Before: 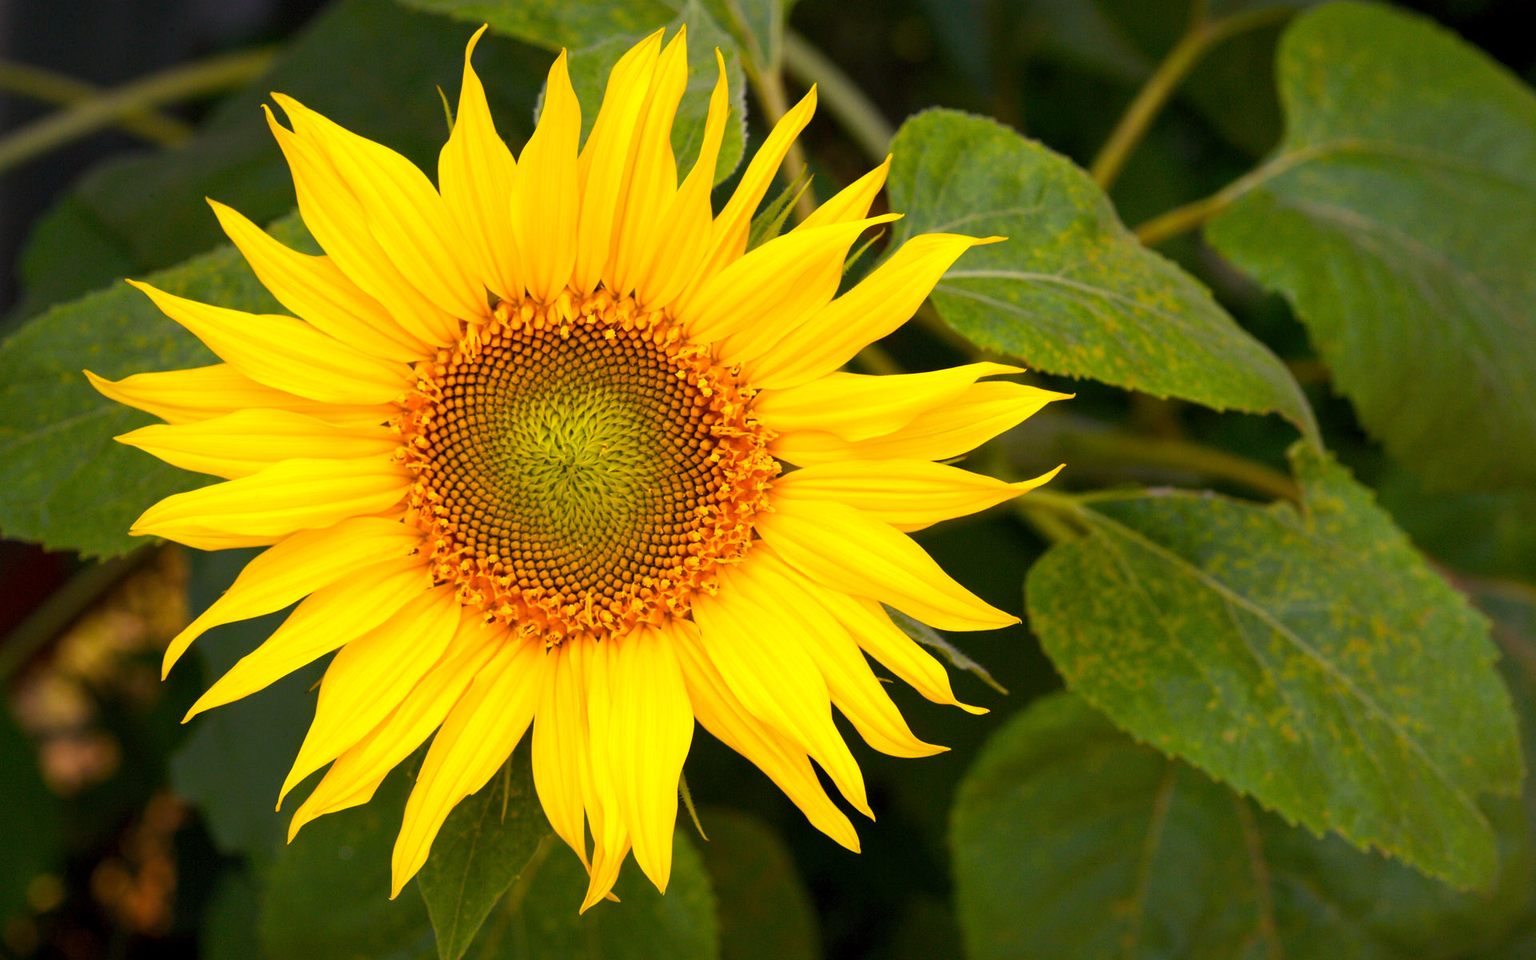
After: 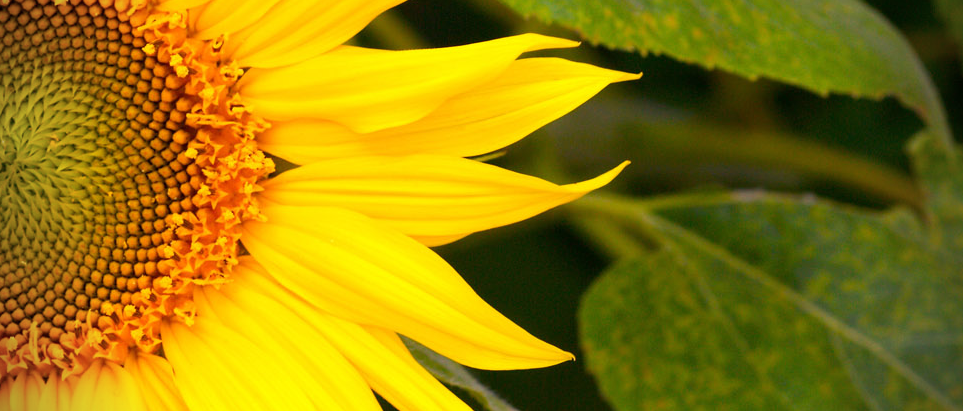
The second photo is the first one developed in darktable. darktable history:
crop: left 36.593%, top 34.956%, right 13.221%, bottom 30.783%
vignetting: fall-off radius 30.8%, brightness -0.583, saturation -0.111
